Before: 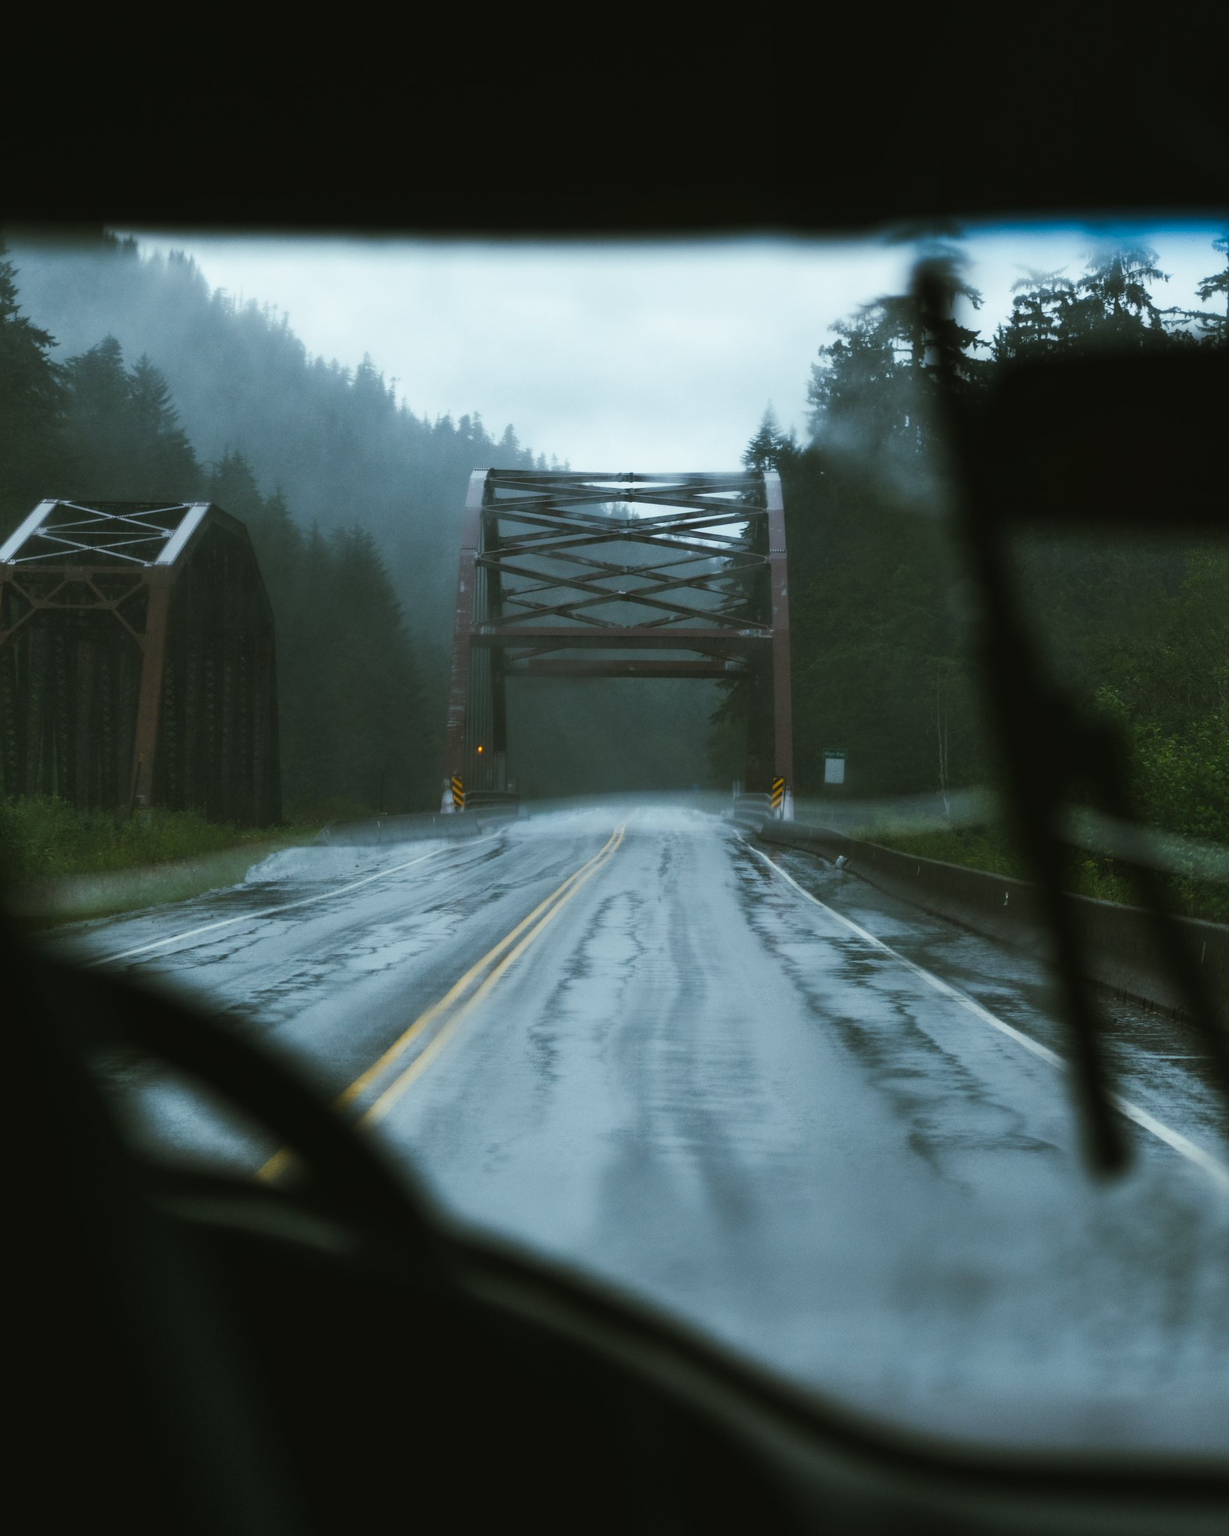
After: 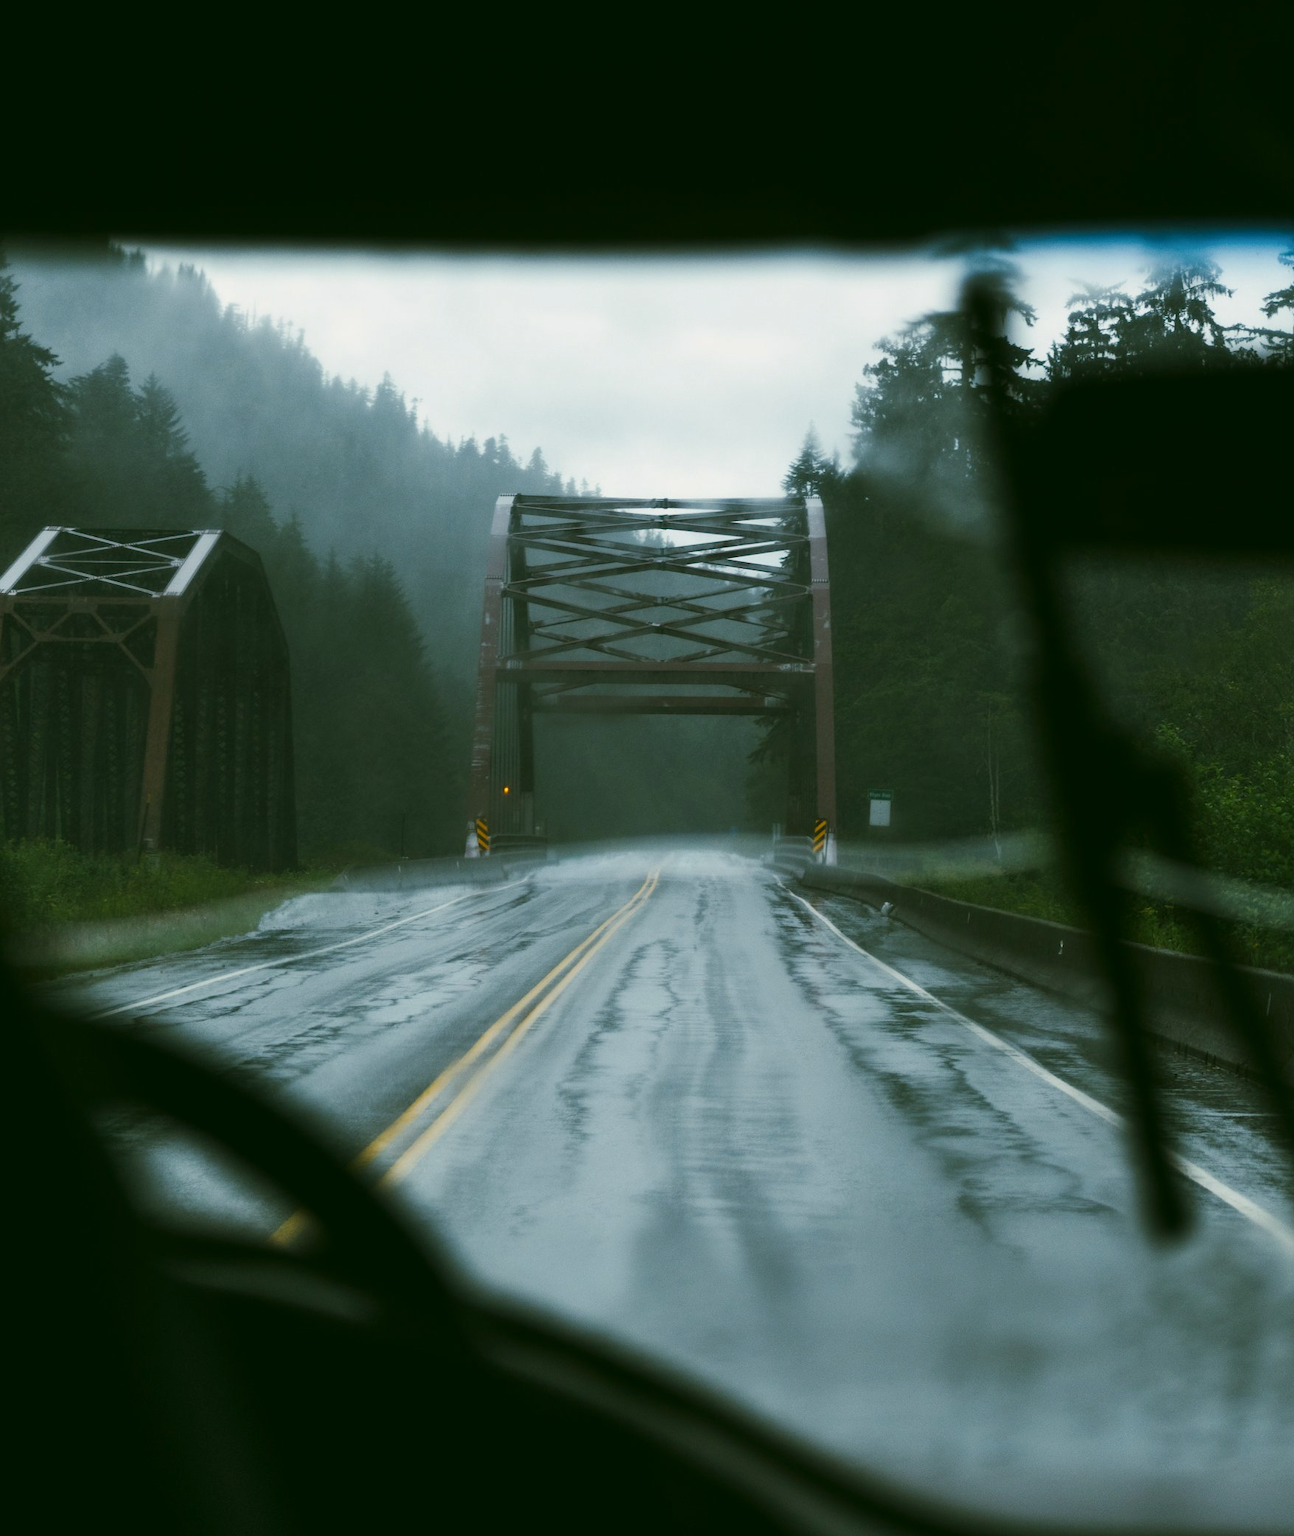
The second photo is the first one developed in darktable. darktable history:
crop and rotate: top 0.007%, bottom 5.104%
color correction: highlights a* 4.65, highlights b* 4.96, shadows a* -7.21, shadows b* 4.7
